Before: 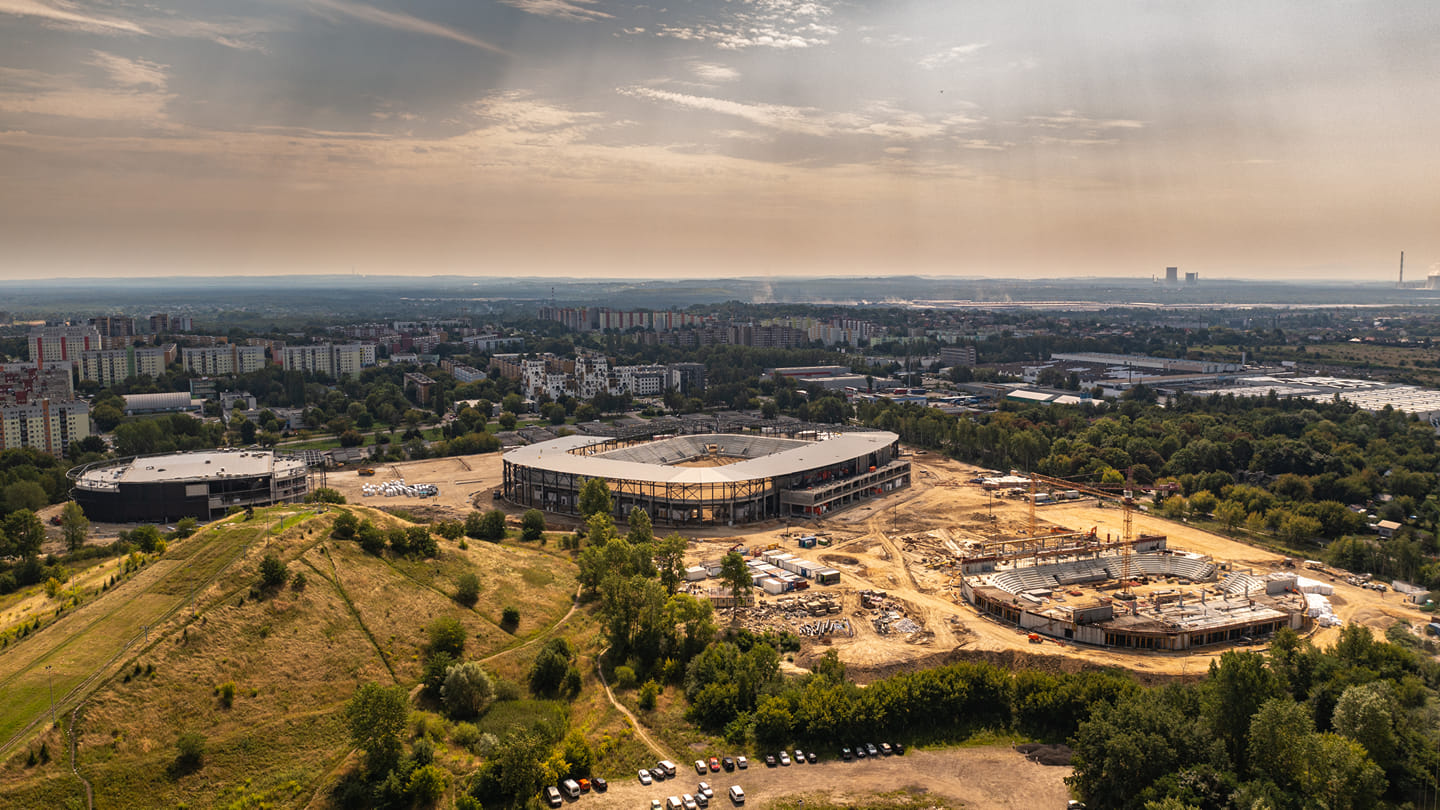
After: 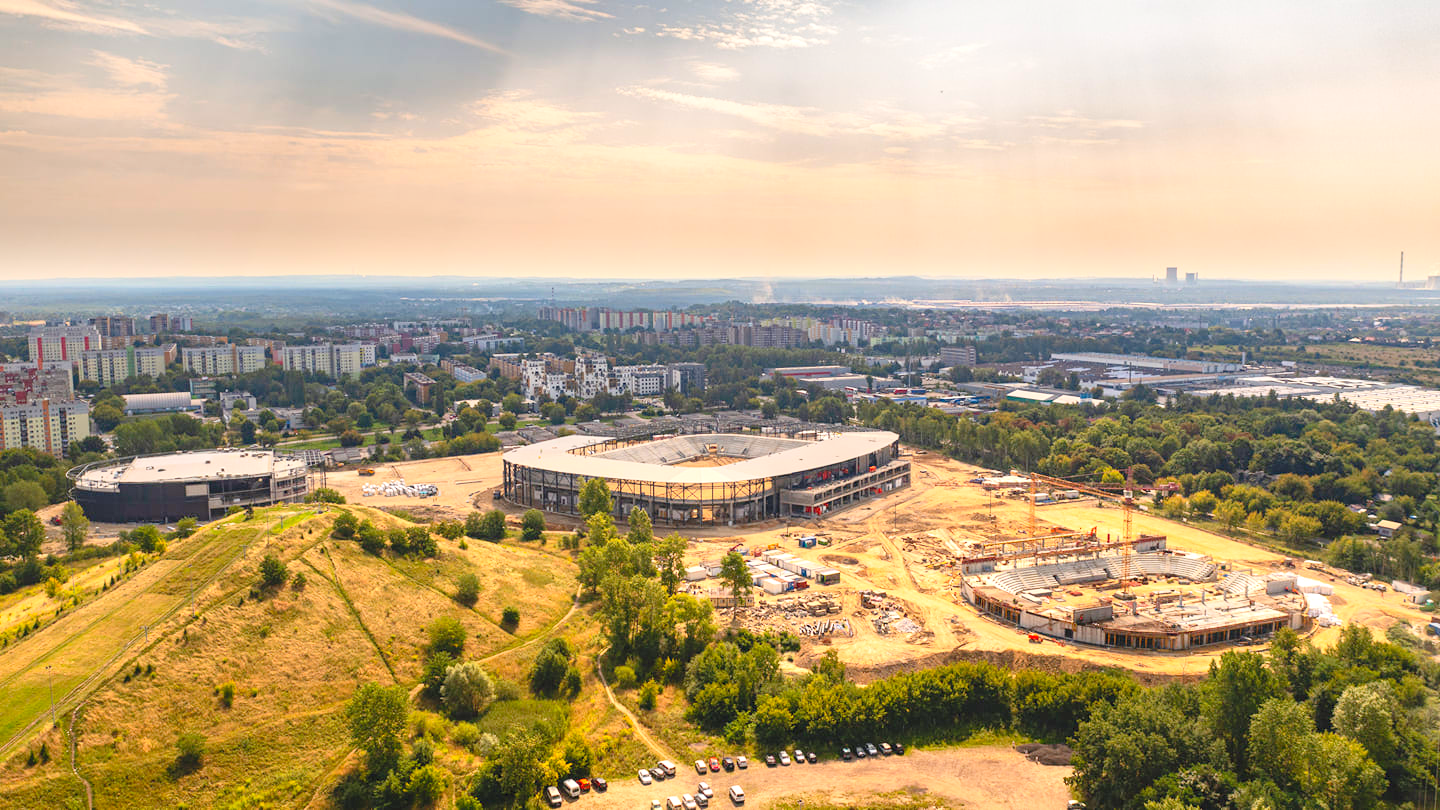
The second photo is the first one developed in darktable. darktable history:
levels: levels [0, 0.397, 0.955]
contrast brightness saturation: contrast 0.2, brightness 0.16, saturation 0.22
